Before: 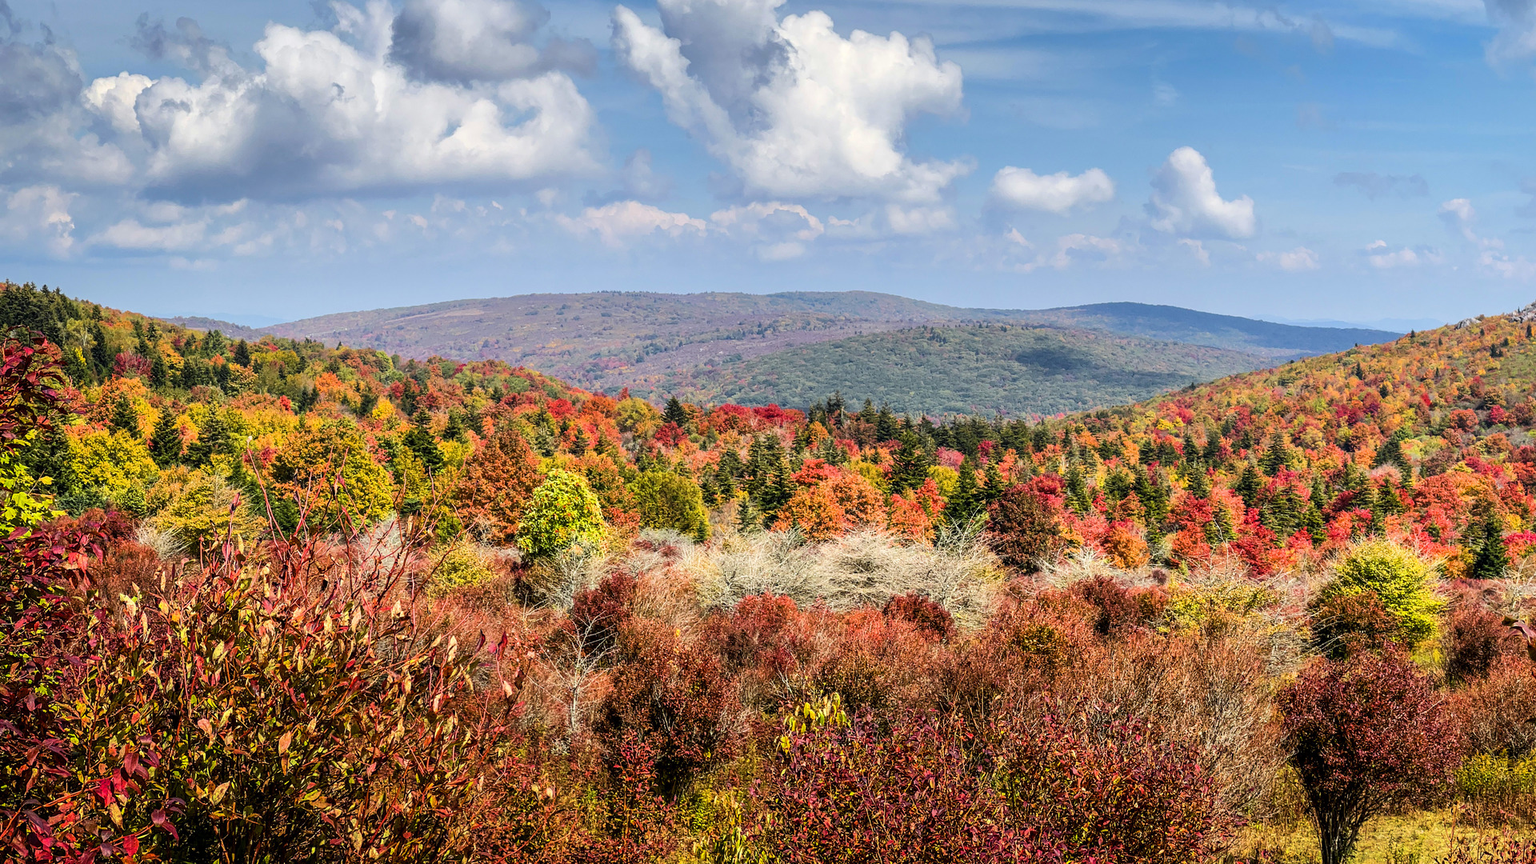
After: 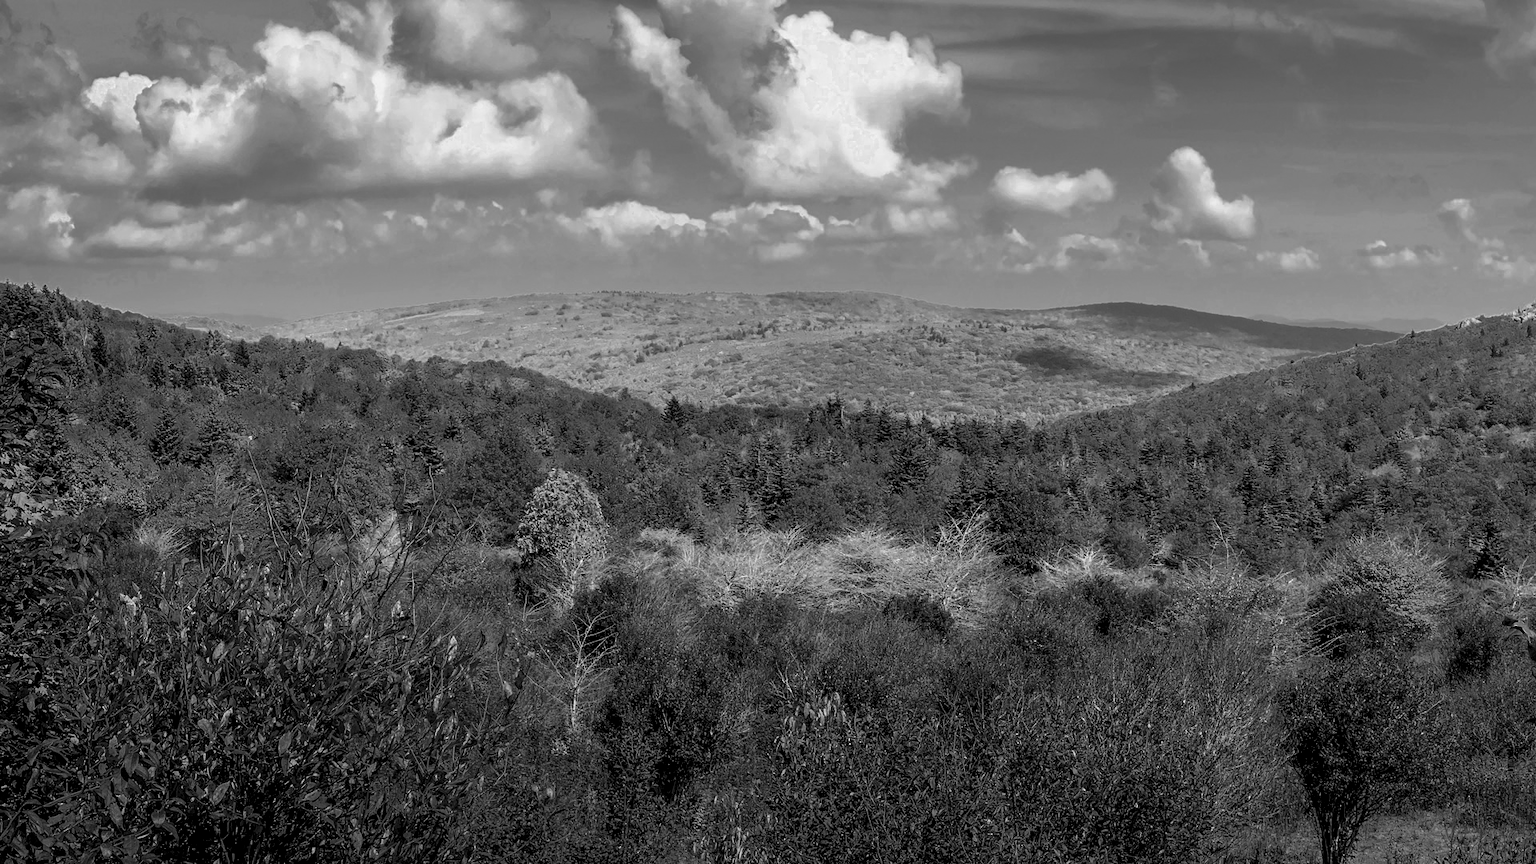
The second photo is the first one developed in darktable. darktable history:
exposure: black level correction 0.005, exposure 0.001 EV, compensate highlight preservation false
color zones: curves: ch0 [(0.002, 0.429) (0.121, 0.212) (0.198, 0.113) (0.276, 0.344) (0.331, 0.541) (0.41, 0.56) (0.482, 0.289) (0.619, 0.227) (0.721, 0.18) (0.821, 0.435) (0.928, 0.555) (1, 0.587)]; ch1 [(0, 0) (0.143, 0) (0.286, 0) (0.429, 0) (0.571, 0) (0.714, 0) (0.857, 0)]
